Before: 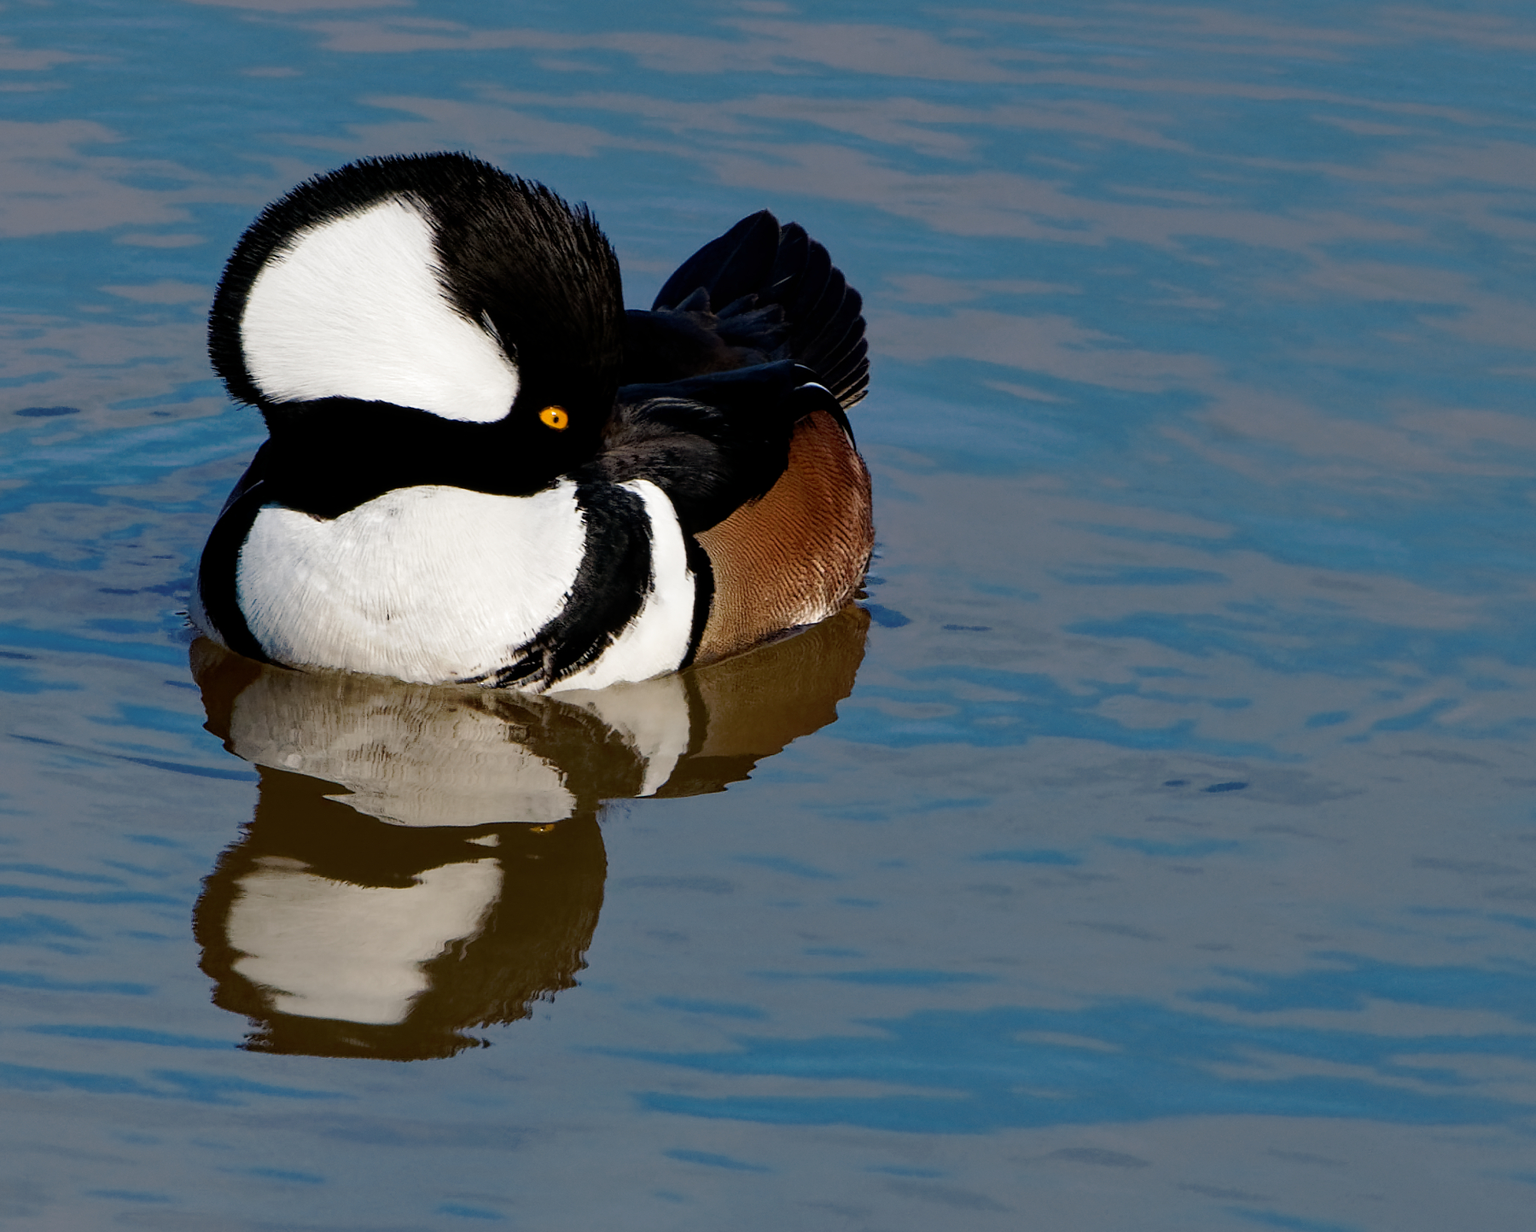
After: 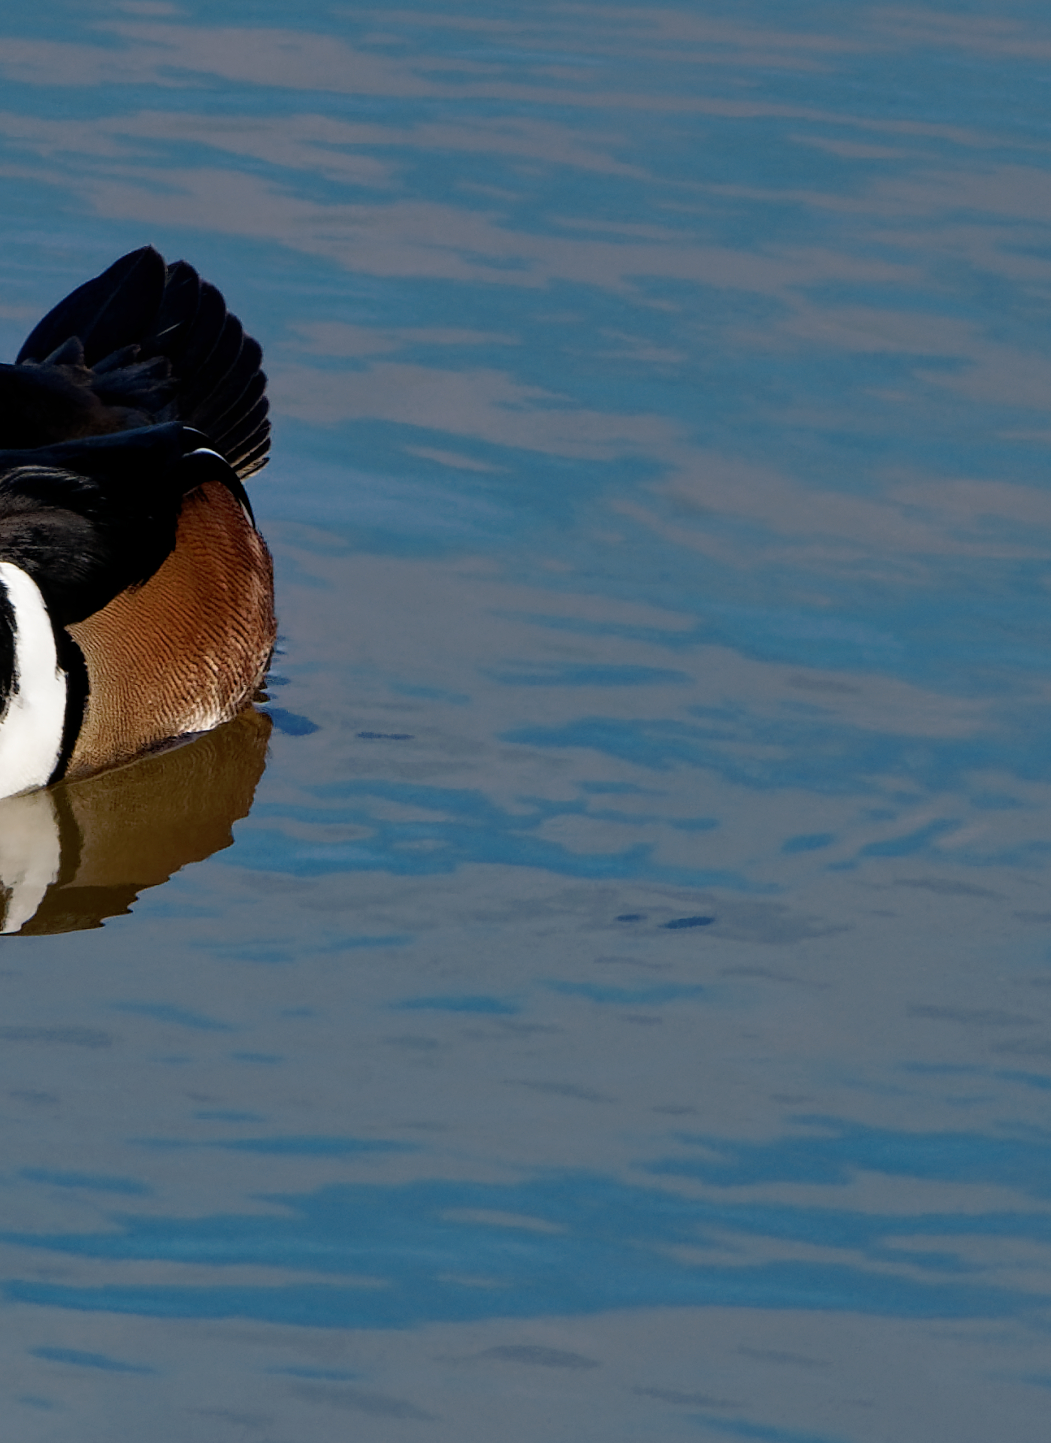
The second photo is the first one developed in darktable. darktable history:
crop: left 41.611%
